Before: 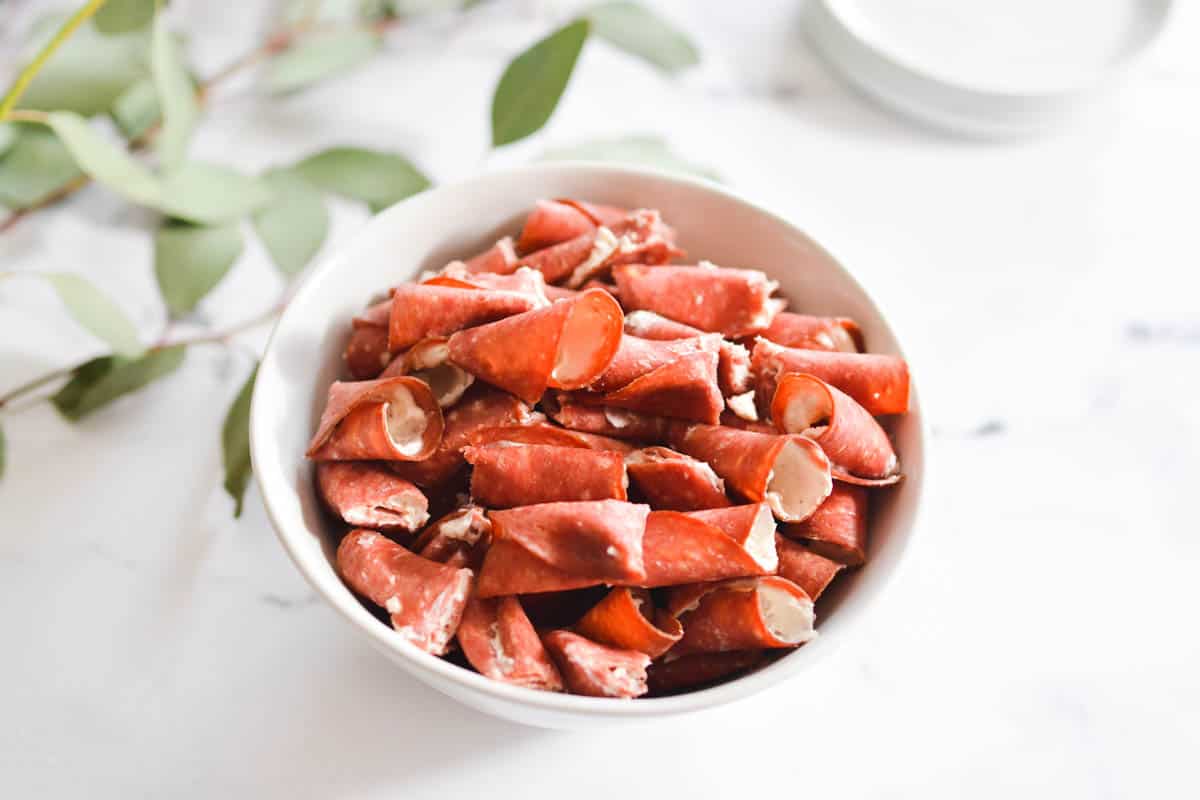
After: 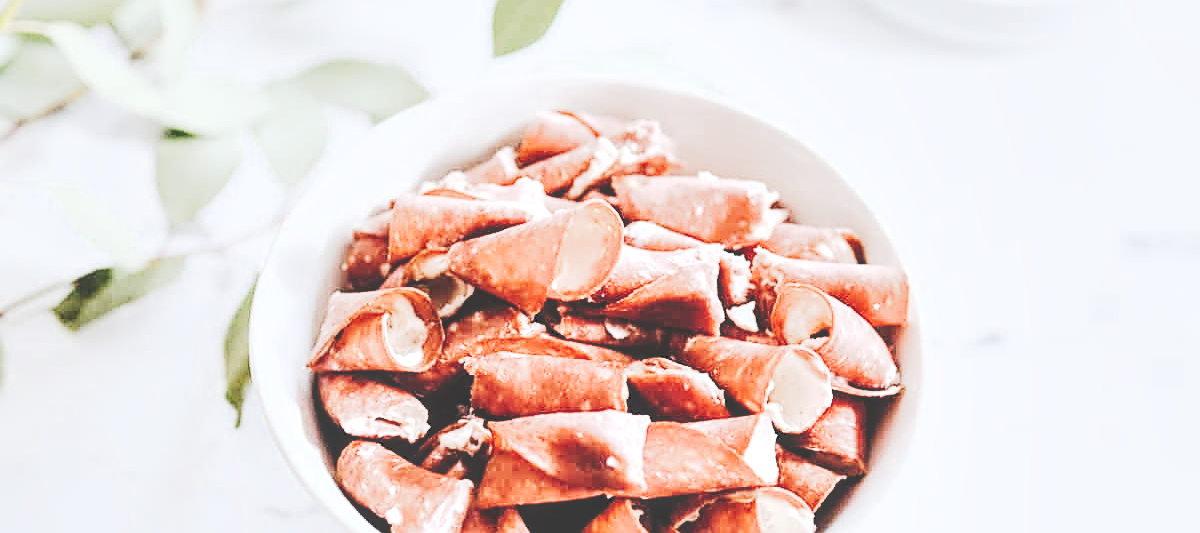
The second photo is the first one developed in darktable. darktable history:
filmic rgb: black relative exposure -7.65 EV, white relative exposure 4.56 EV, hardness 3.61
crop: top 11.166%, bottom 22.168%
local contrast: highlights 99%, shadows 86%, detail 160%, midtone range 0.2
tone curve: curves: ch0 [(0, 0) (0.003, 0.231) (0.011, 0.231) (0.025, 0.231) (0.044, 0.231) (0.069, 0.231) (0.1, 0.234) (0.136, 0.239) (0.177, 0.243) (0.224, 0.247) (0.277, 0.265) (0.335, 0.311) (0.399, 0.389) (0.468, 0.507) (0.543, 0.634) (0.623, 0.74) (0.709, 0.83) (0.801, 0.889) (0.898, 0.93) (1, 1)], preserve colors none
white balance: red 0.954, blue 1.079
exposure: black level correction 0, exposure 1.3 EV, compensate highlight preservation false
contrast brightness saturation: contrast 0.1, saturation -0.36
sharpen: on, module defaults
